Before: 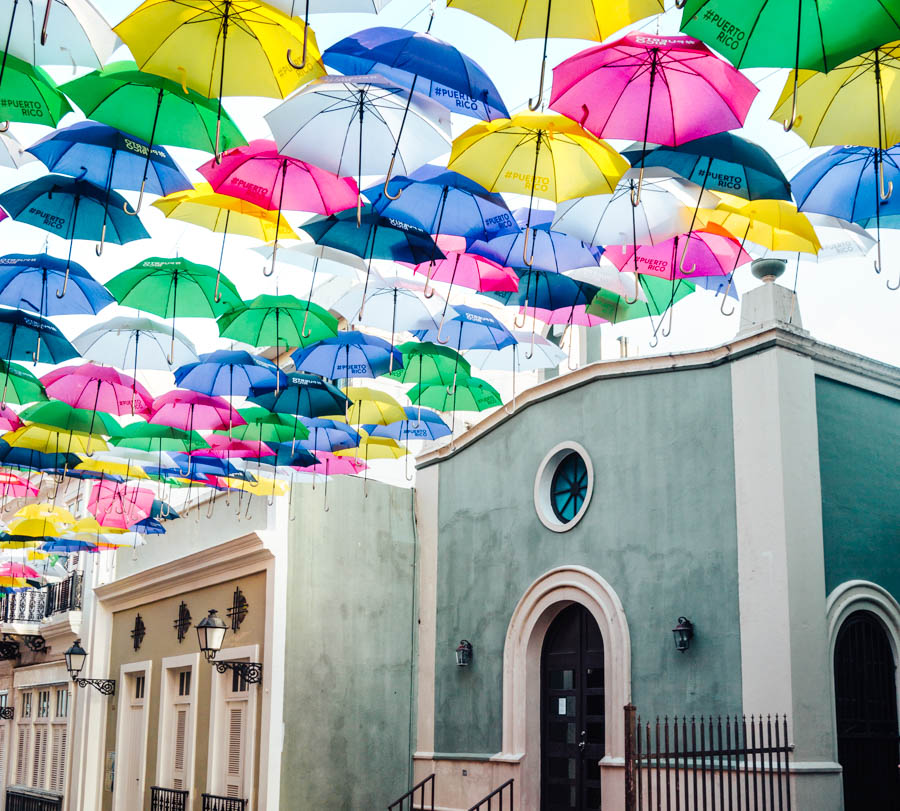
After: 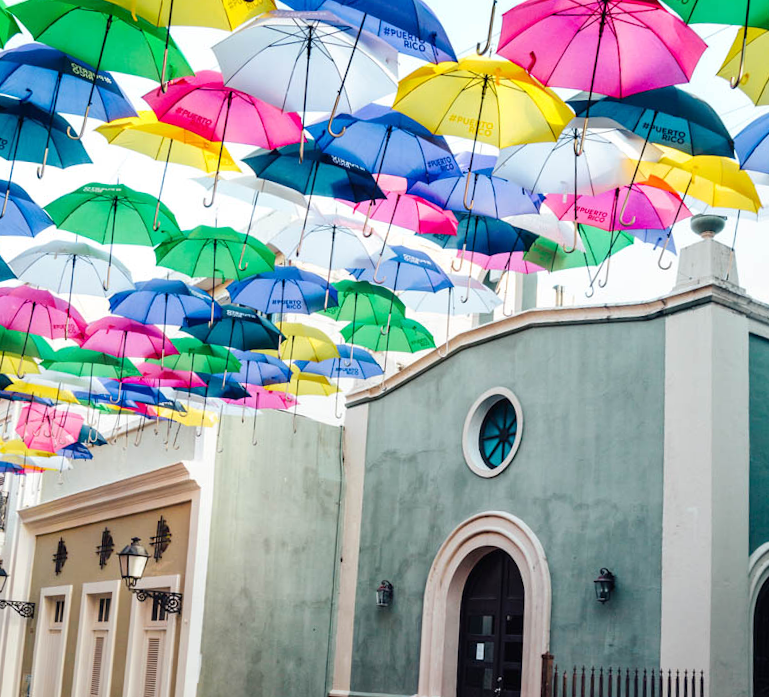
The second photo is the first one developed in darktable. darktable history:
crop and rotate: angle -2.86°, left 5.232%, top 5.18%, right 4.598%, bottom 4.221%
